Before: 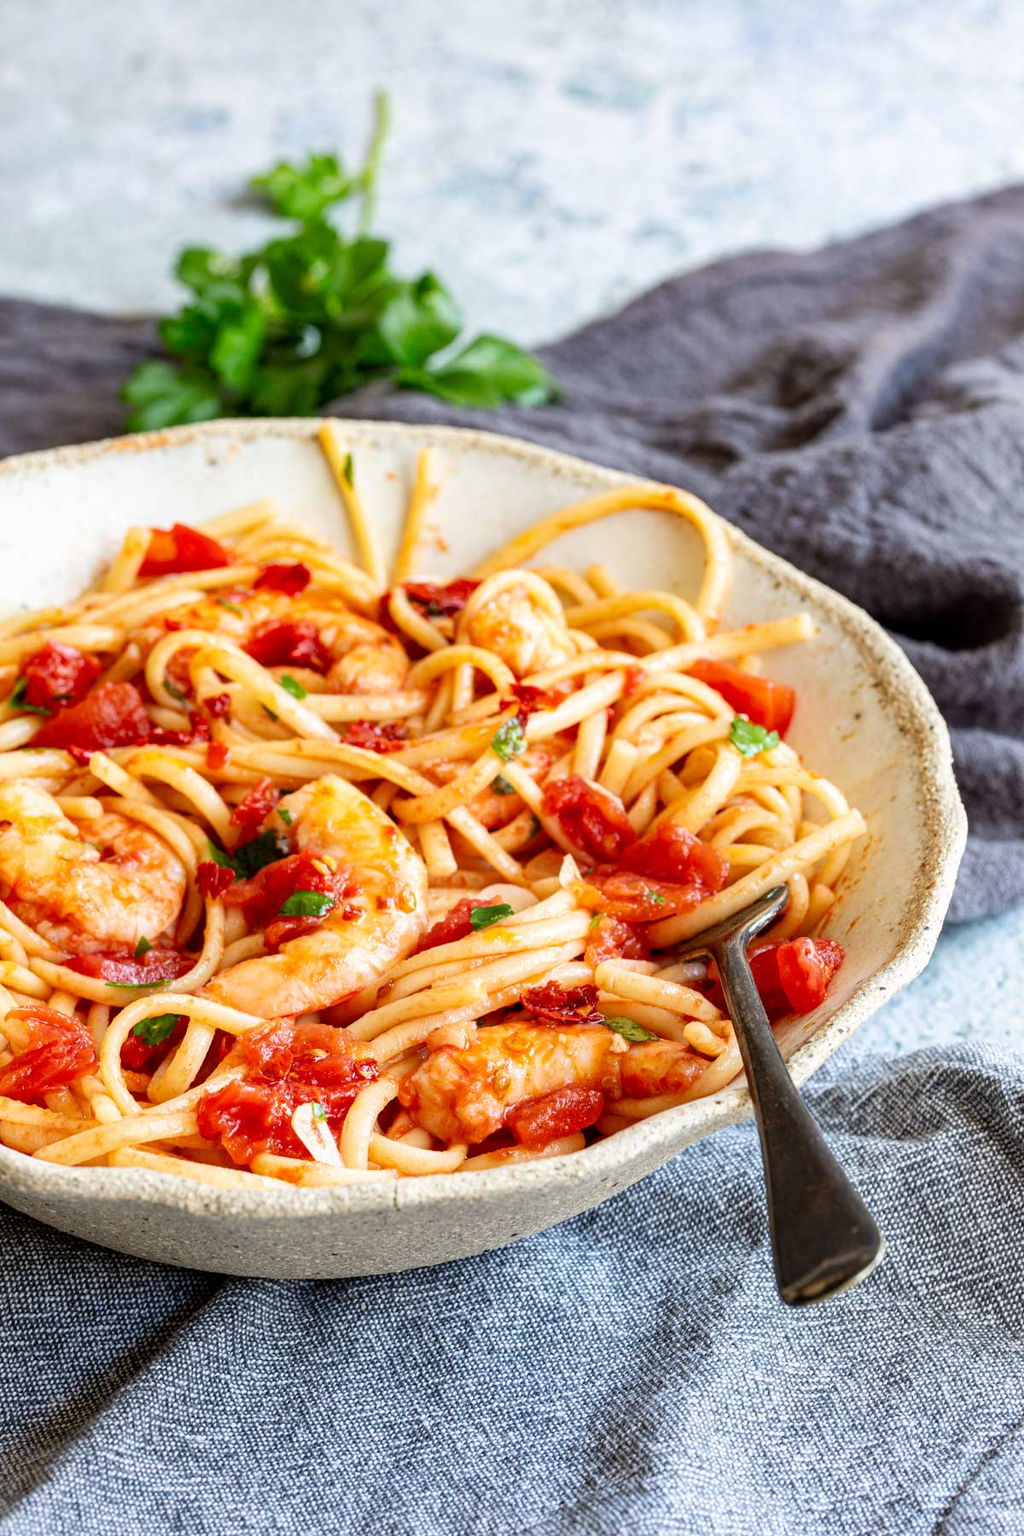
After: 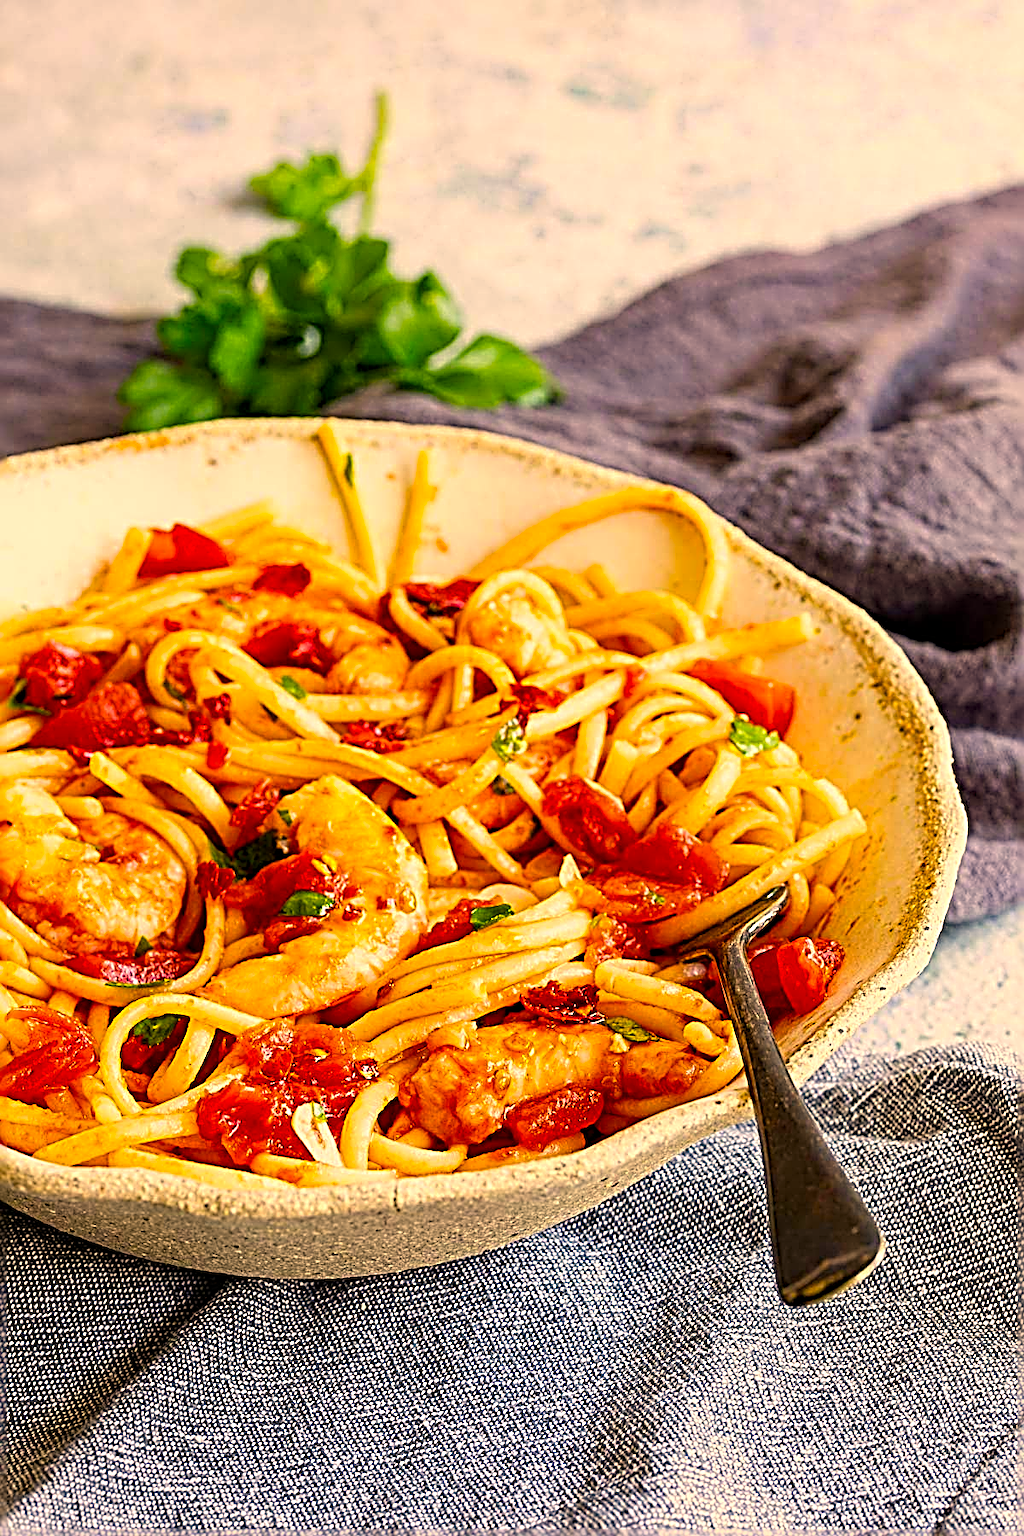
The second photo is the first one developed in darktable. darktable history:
sharpen: radius 3.158, amount 1.731
color correction: highlights a* 15, highlights b* 31.55
color balance rgb: linear chroma grading › global chroma 15%, perceptual saturation grading › global saturation 30%
